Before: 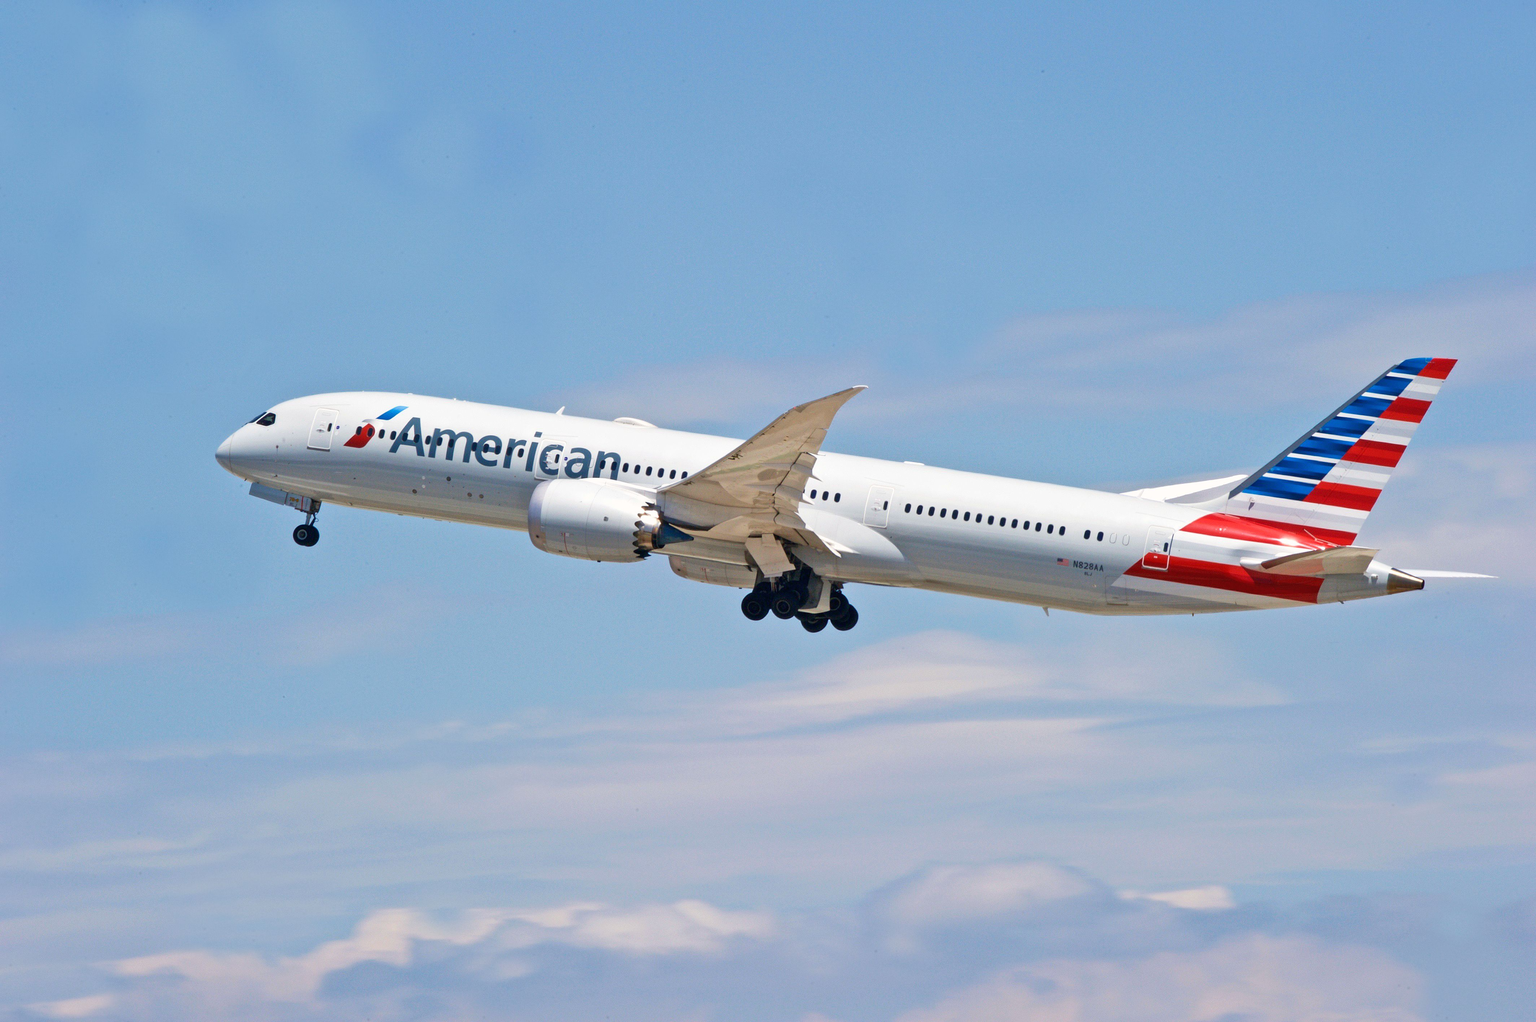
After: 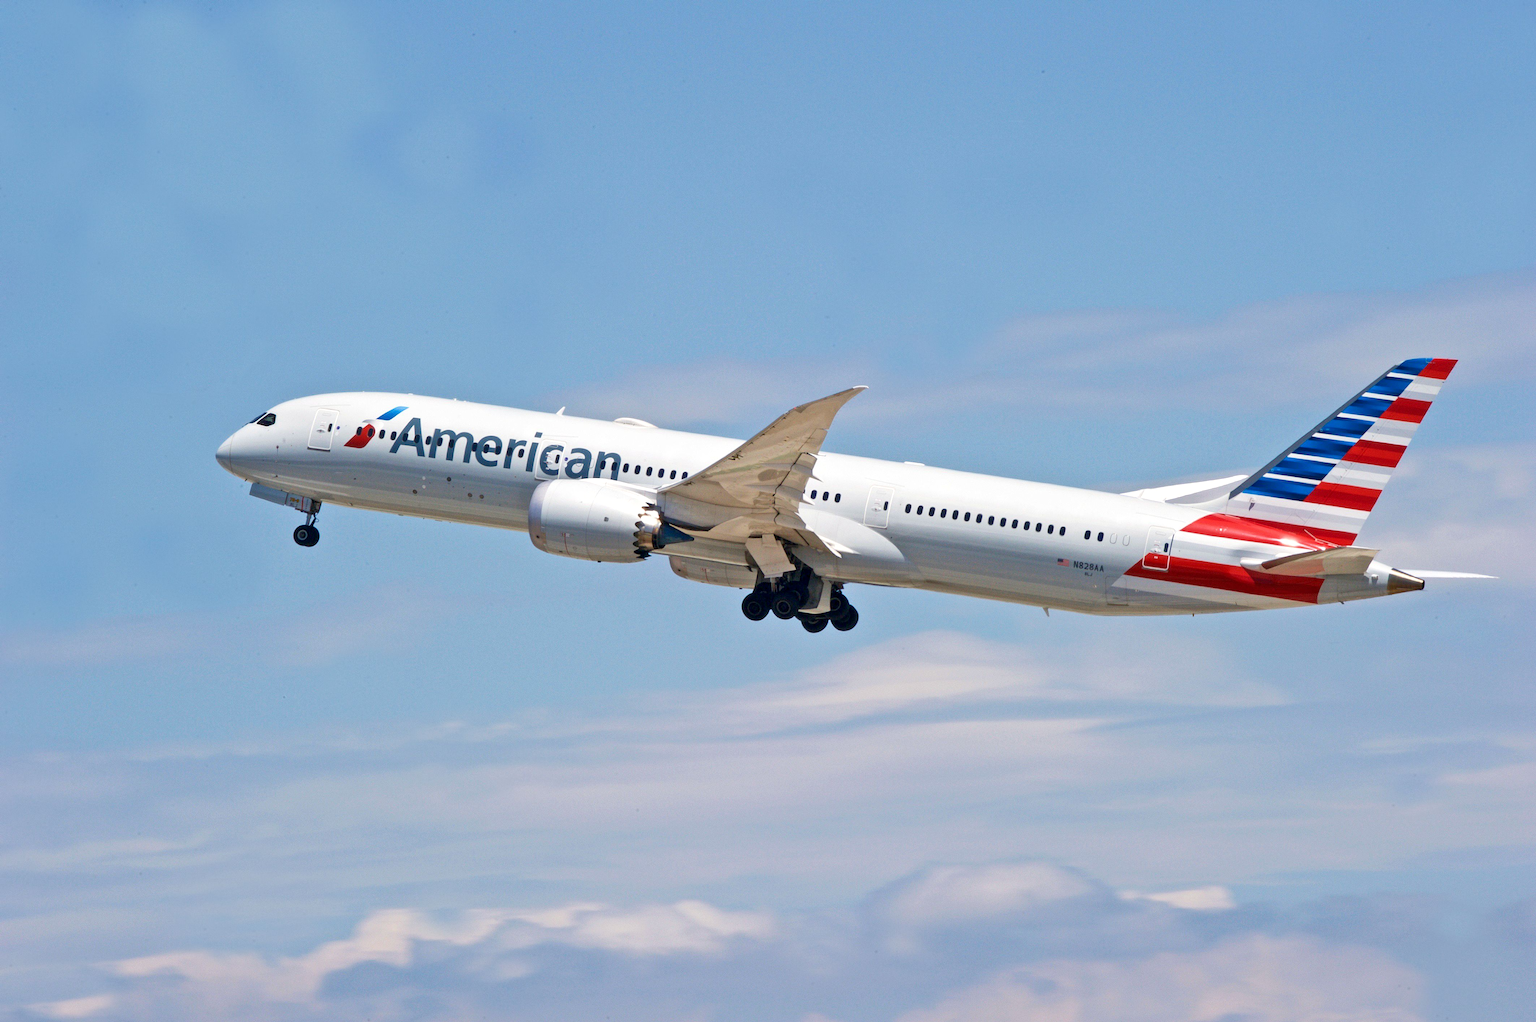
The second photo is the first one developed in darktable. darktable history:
local contrast: highlights 106%, shadows 100%, detail 119%, midtone range 0.2
